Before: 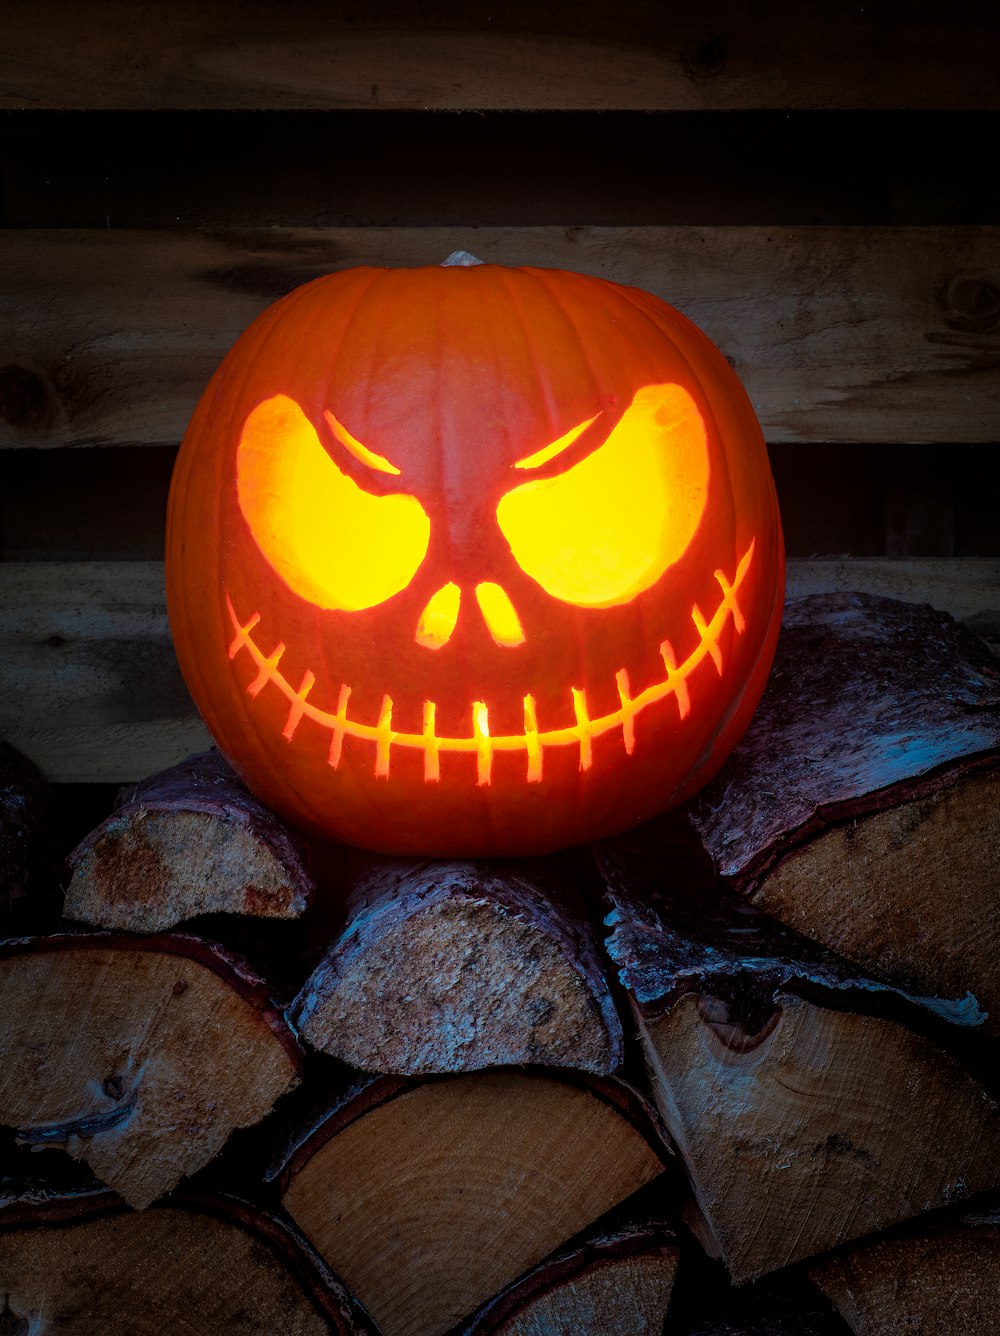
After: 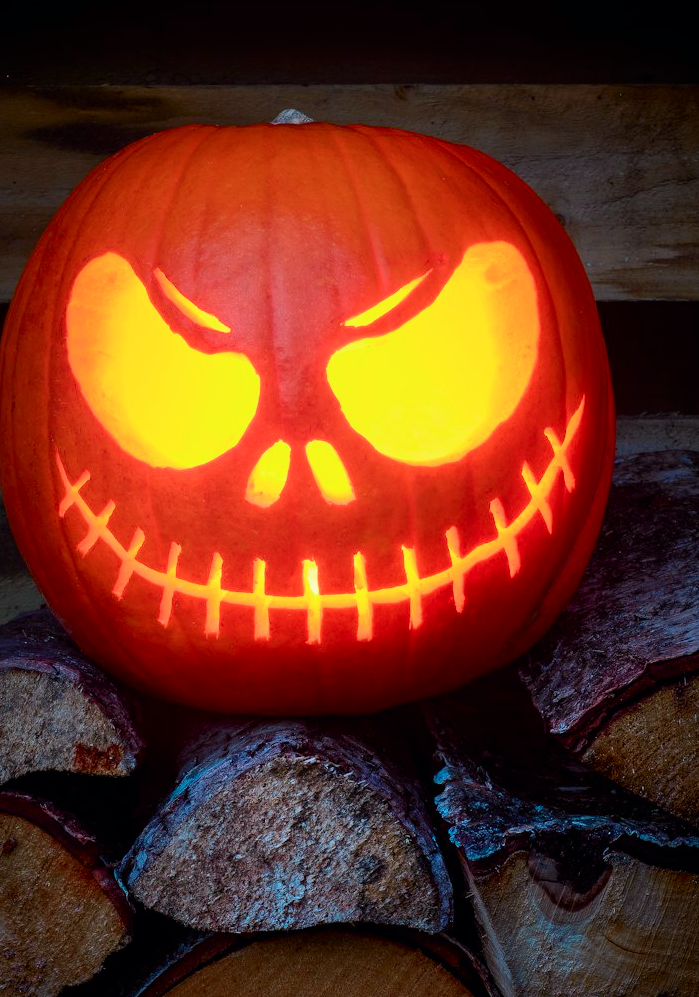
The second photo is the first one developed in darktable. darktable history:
crop and rotate: left 17.039%, top 10.65%, right 13.038%, bottom 14.652%
tone curve: curves: ch0 [(0, 0) (0.051, 0.03) (0.096, 0.071) (0.251, 0.234) (0.461, 0.515) (0.605, 0.692) (0.761, 0.824) (0.881, 0.907) (1, 0.984)]; ch1 [(0, 0) (0.1, 0.038) (0.318, 0.243) (0.399, 0.351) (0.478, 0.469) (0.499, 0.499) (0.534, 0.541) (0.567, 0.592) (0.601, 0.629) (0.666, 0.7) (1, 1)]; ch2 [(0, 0) (0.453, 0.45) (0.479, 0.483) (0.504, 0.499) (0.52, 0.519) (0.541, 0.559) (0.601, 0.622) (0.824, 0.815) (1, 1)], color space Lab, independent channels
